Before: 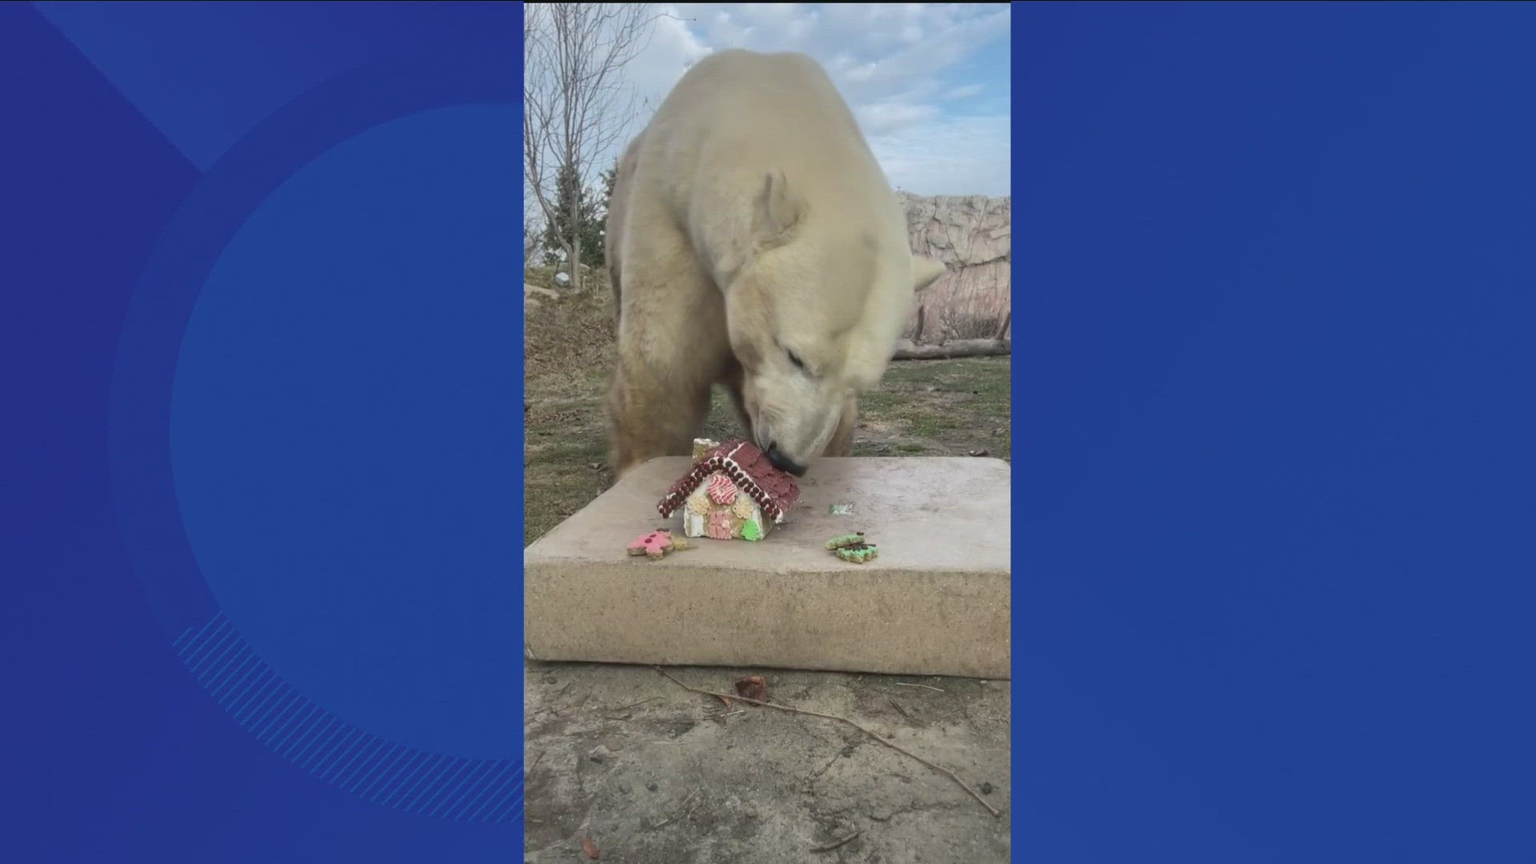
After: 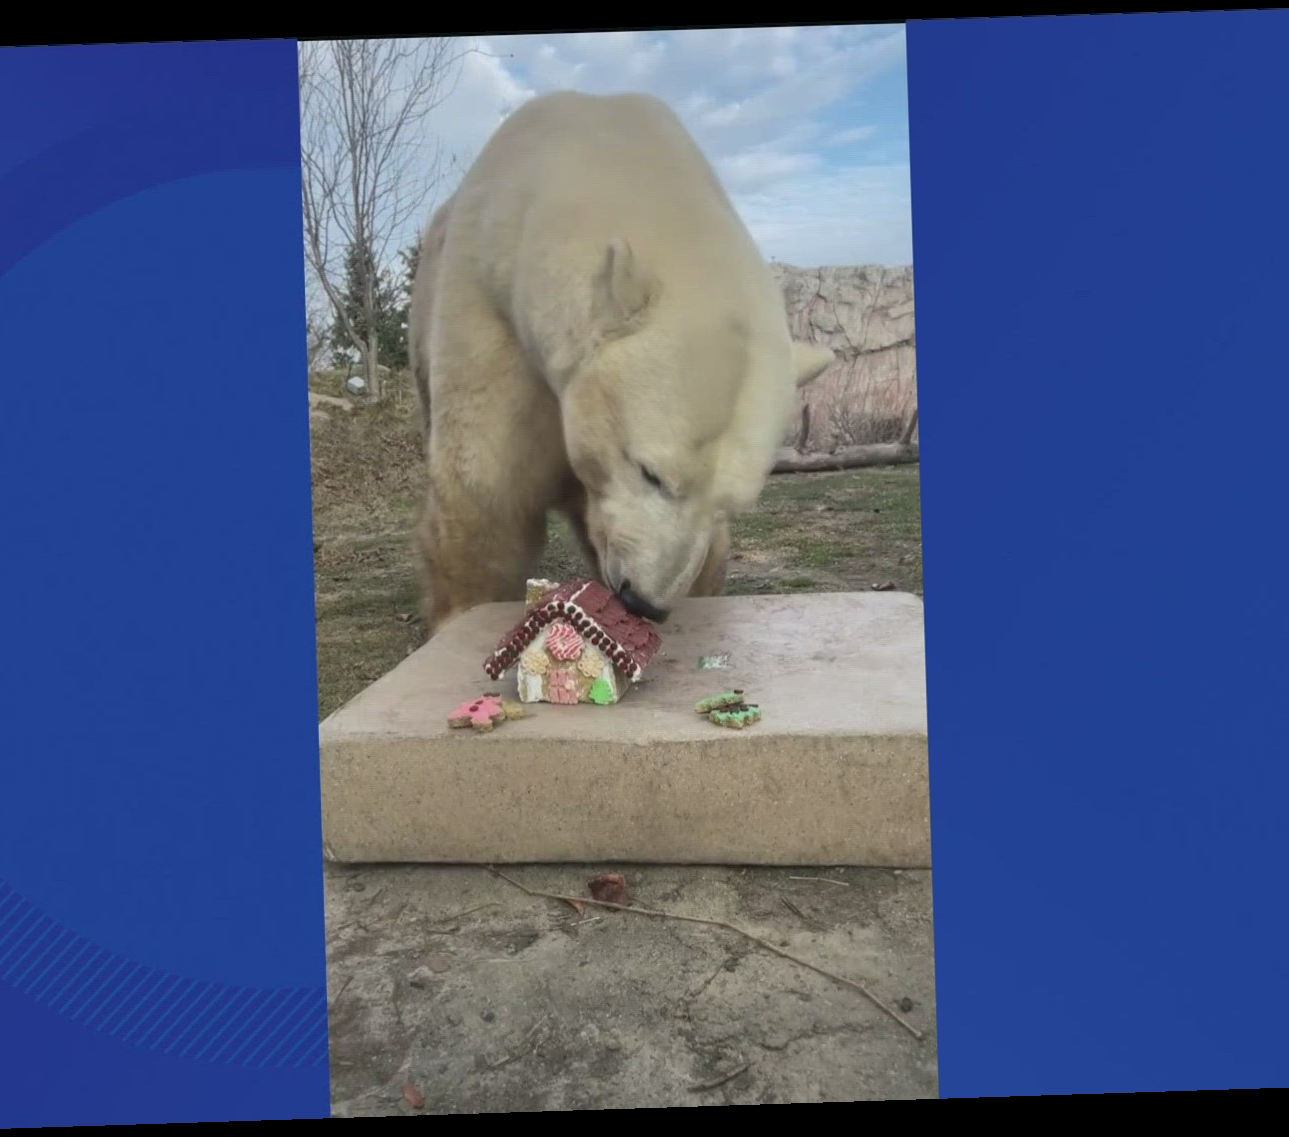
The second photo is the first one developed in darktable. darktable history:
rotate and perspective: rotation -1.77°, lens shift (horizontal) 0.004, automatic cropping off
crop and rotate: left 18.442%, right 15.508%
